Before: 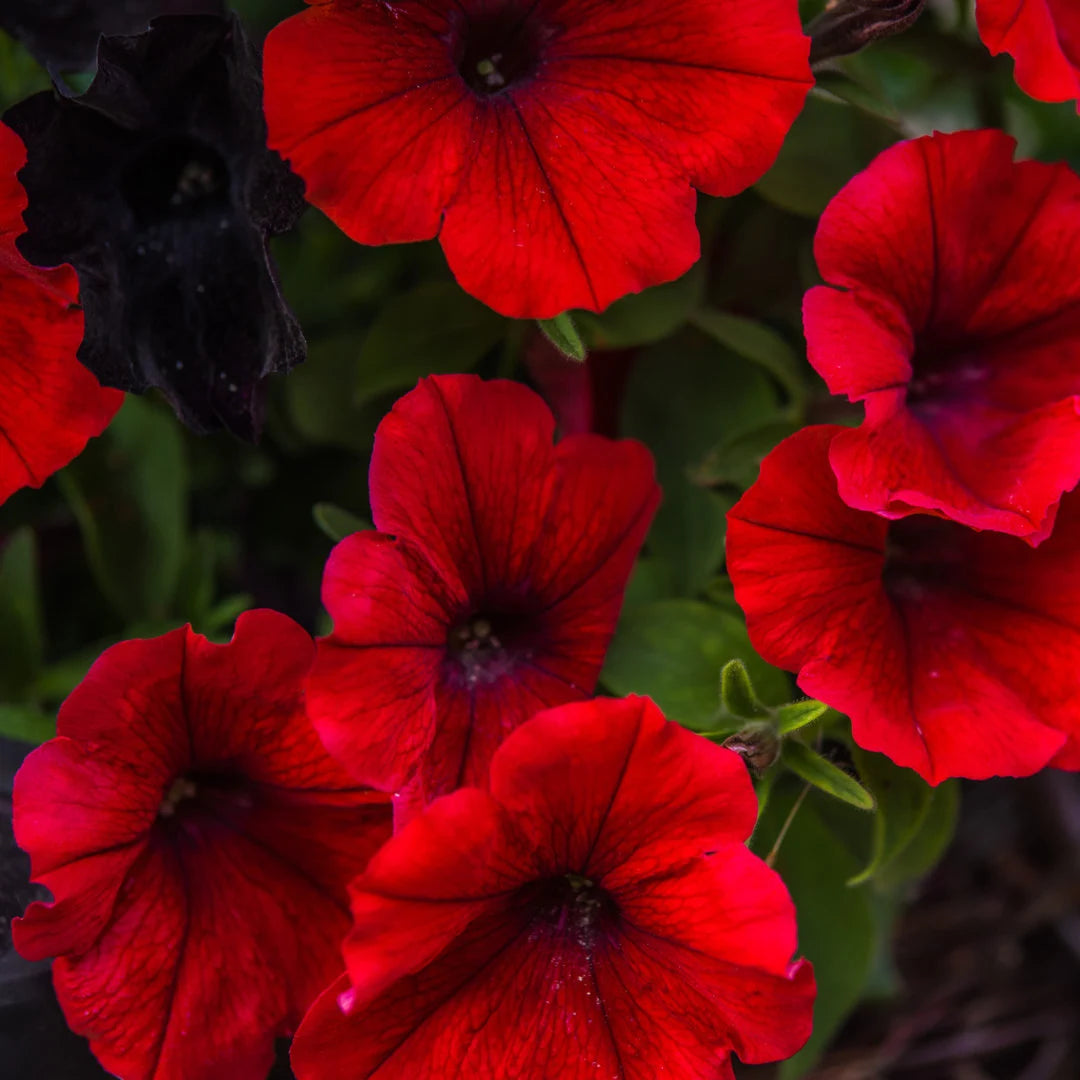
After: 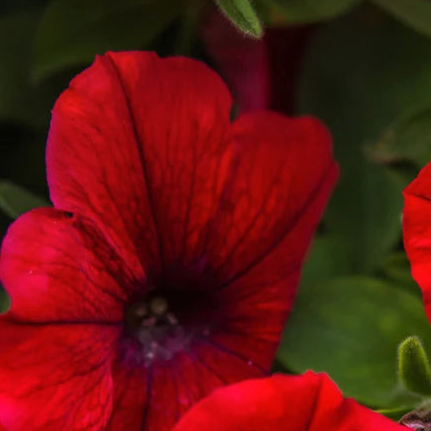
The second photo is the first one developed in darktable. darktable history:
crop: left 30%, top 30%, right 30%, bottom 30%
shadows and highlights: shadows 19.13, highlights -83.41, soften with gaussian
